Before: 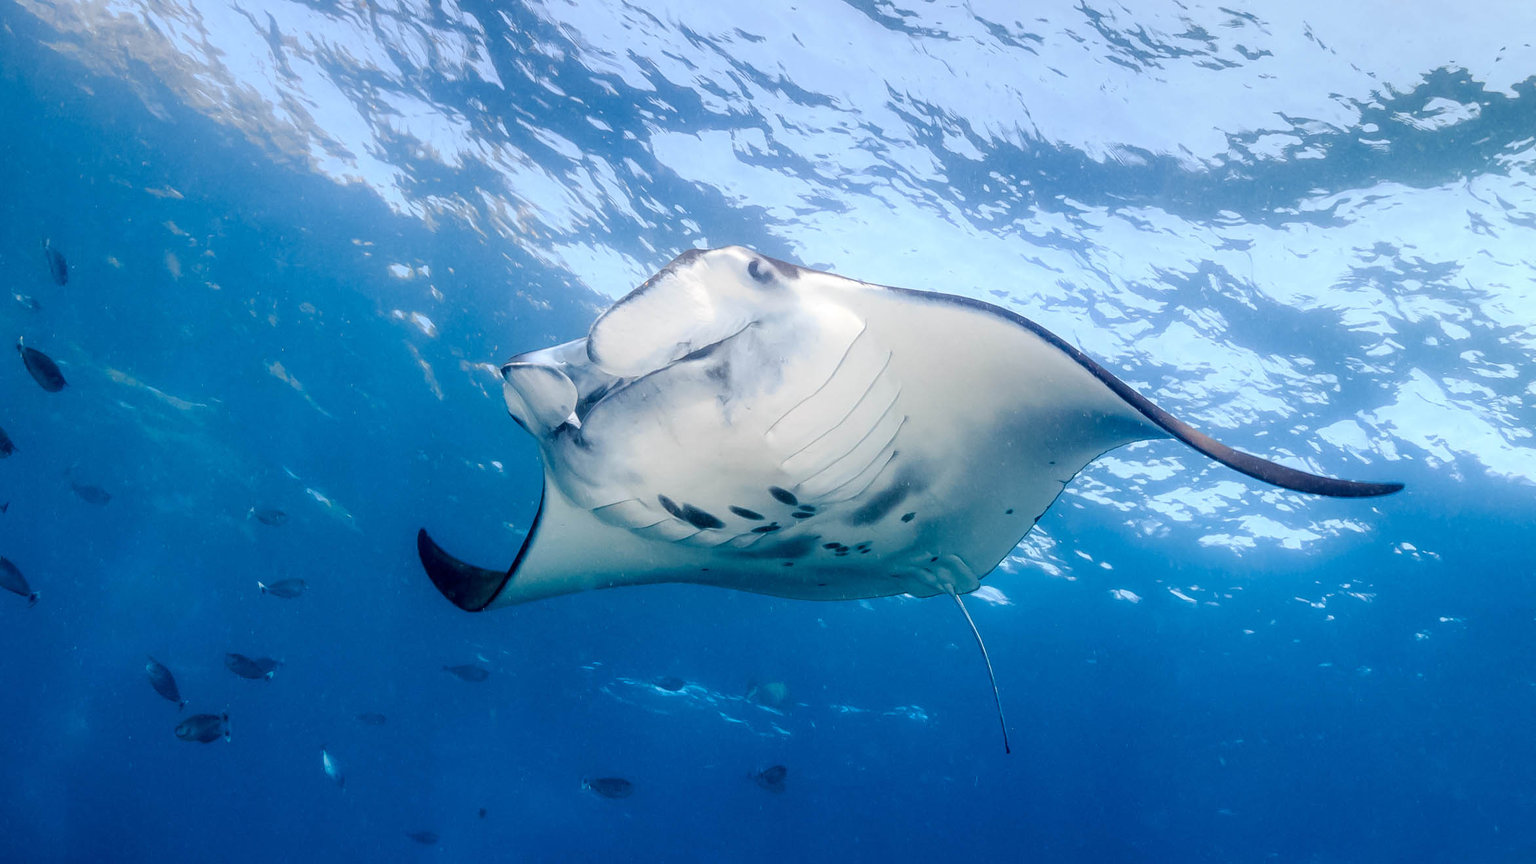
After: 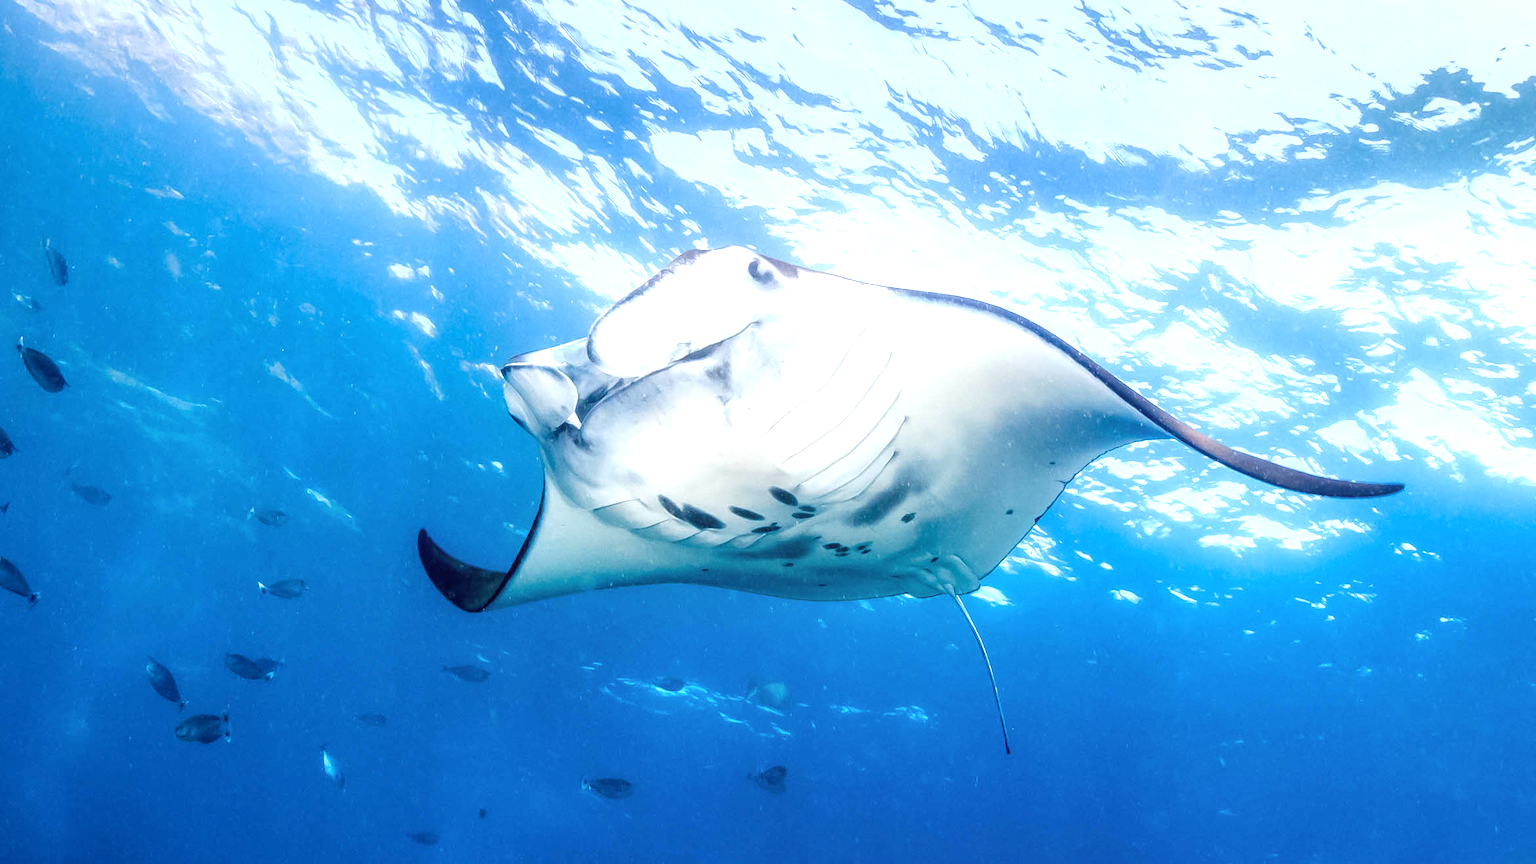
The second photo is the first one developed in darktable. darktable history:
exposure: black level correction 0, exposure 0.9 EV, compensate highlight preservation false
local contrast: detail 110%
